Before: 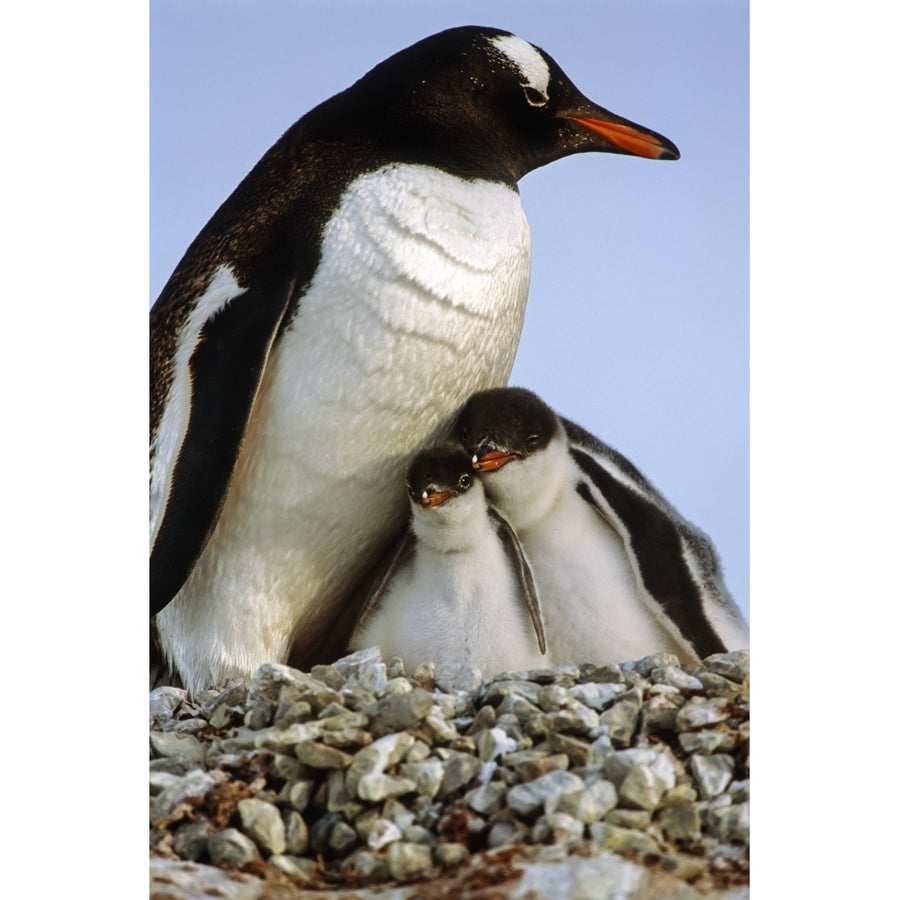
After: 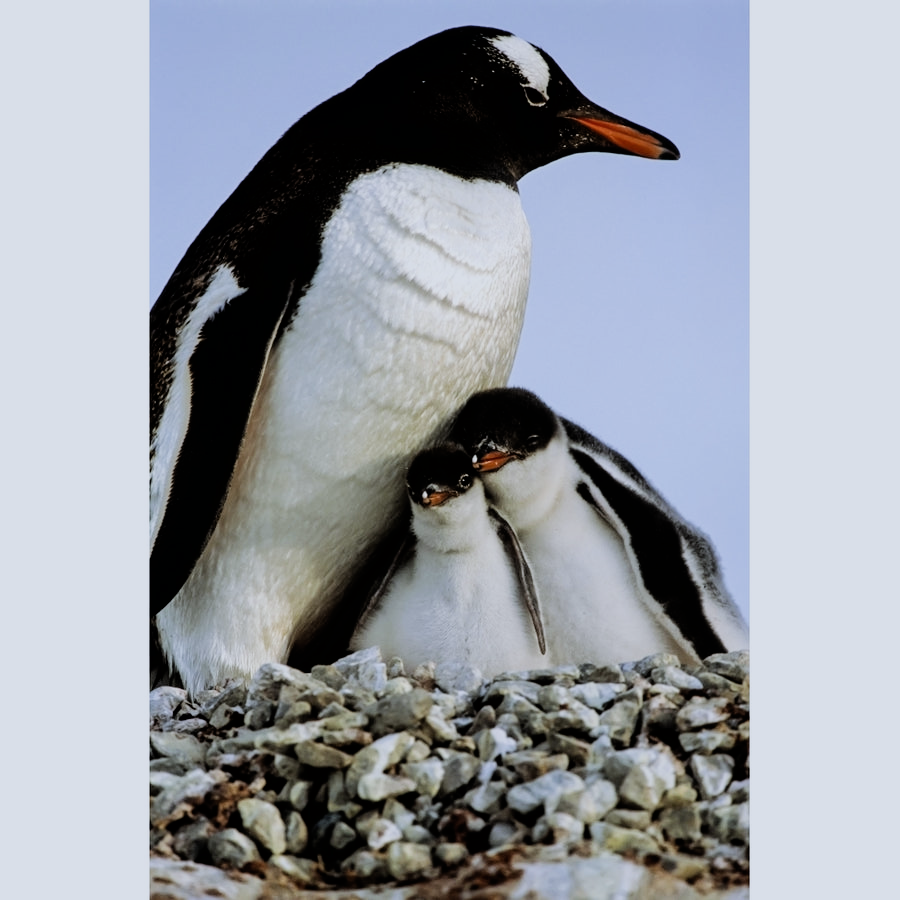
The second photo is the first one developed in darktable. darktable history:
white balance: red 0.954, blue 1.079
filmic rgb: black relative exposure -5 EV, hardness 2.88, contrast 1.2, highlights saturation mix -30%
bloom: size 13.65%, threshold 98.39%, strength 4.82%
